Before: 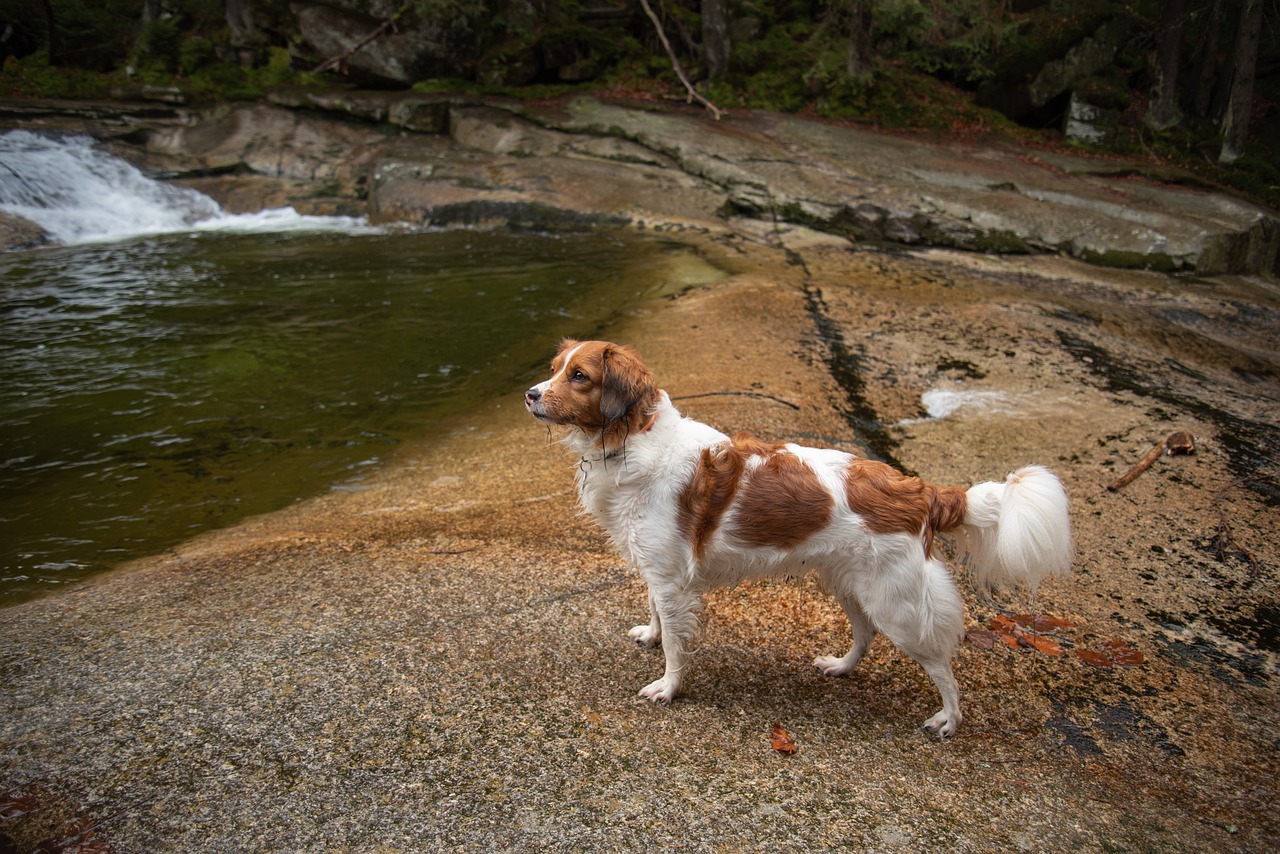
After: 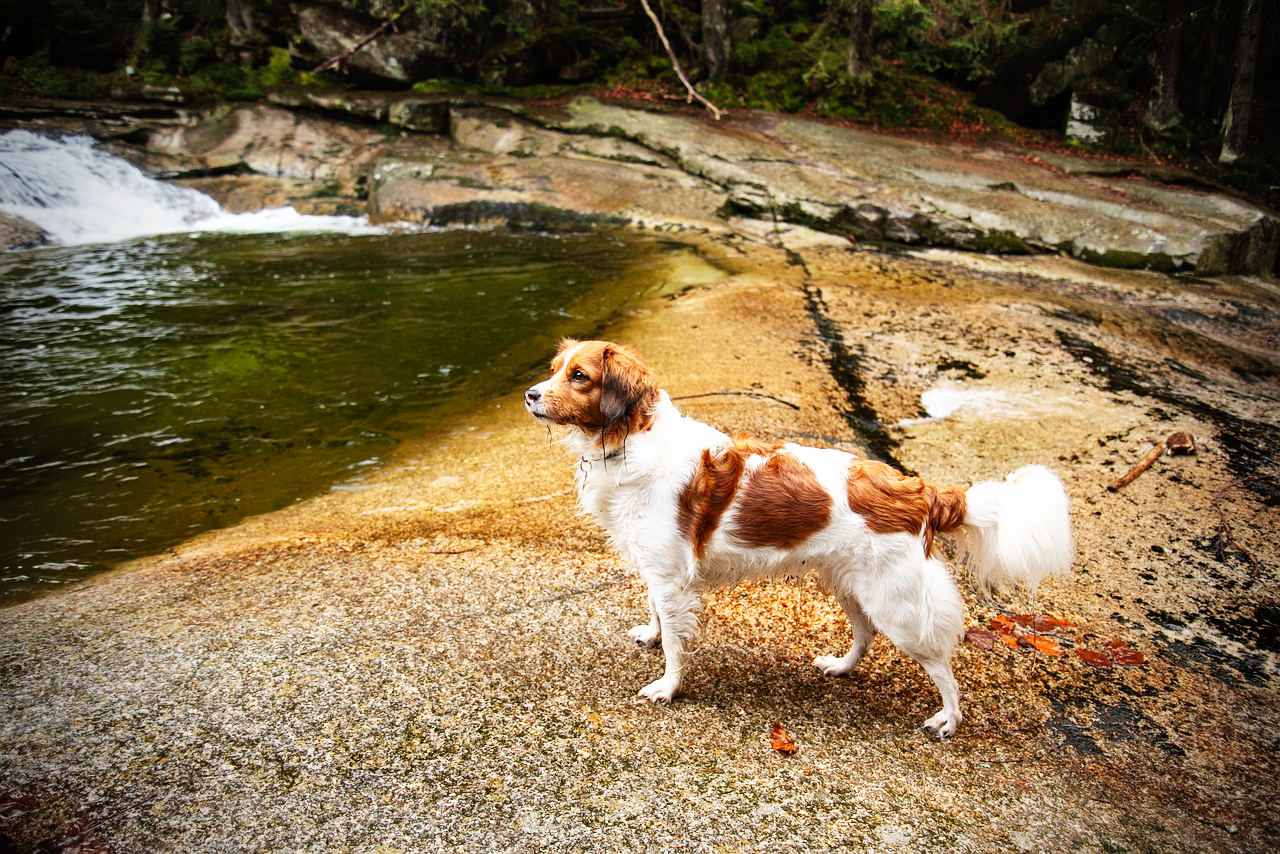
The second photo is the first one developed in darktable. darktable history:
base curve: curves: ch0 [(0, 0) (0.007, 0.004) (0.027, 0.03) (0.046, 0.07) (0.207, 0.54) (0.442, 0.872) (0.673, 0.972) (1, 1)], preserve colors none
shadows and highlights: radius 136.11, soften with gaussian
vignetting: fall-off start 73.53%, brightness -0.576, saturation -0.263
